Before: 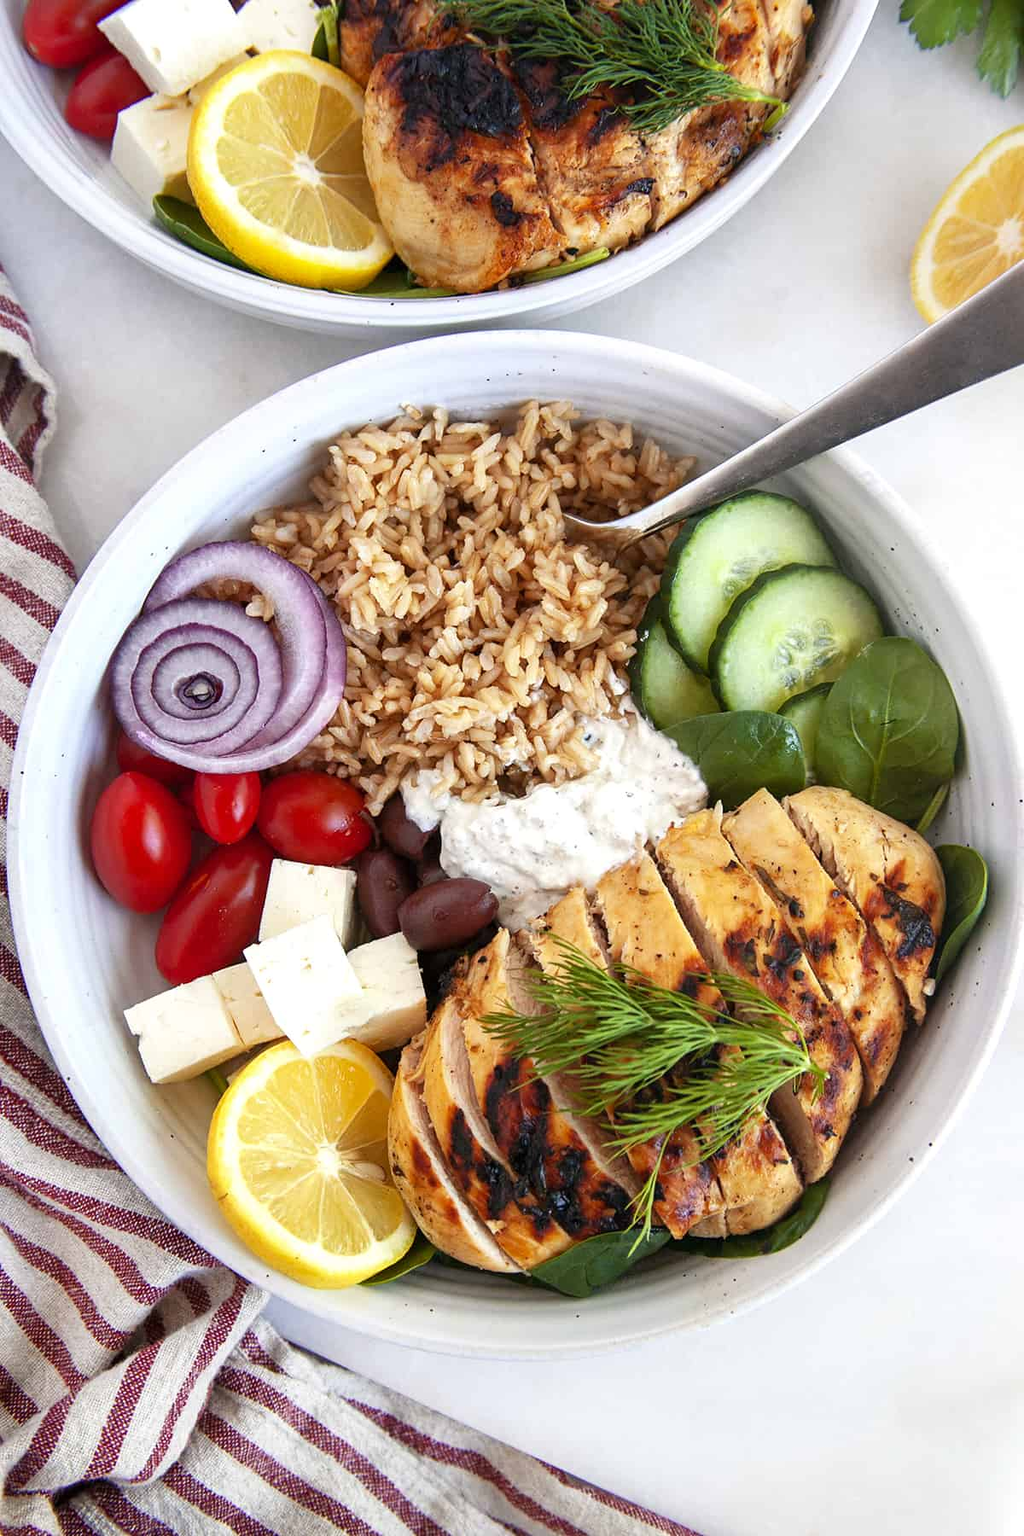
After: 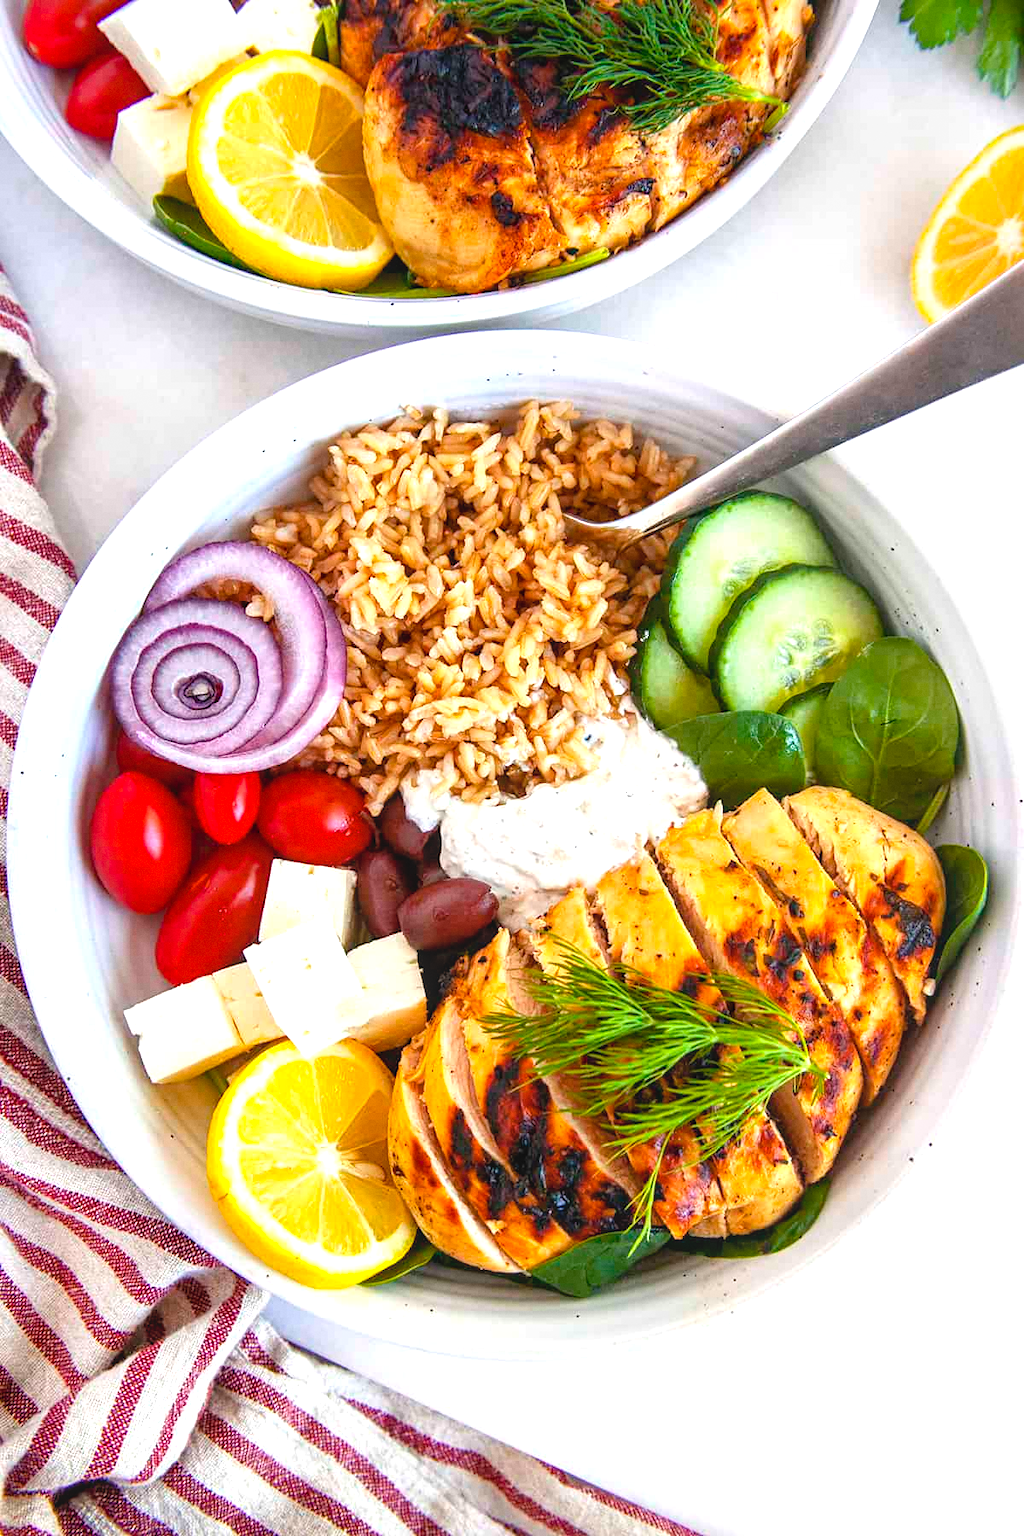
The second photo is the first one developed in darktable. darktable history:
local contrast: detail 110%
color balance rgb: perceptual saturation grading › global saturation 20%, global vibrance 20%
grain: coarseness 0.09 ISO, strength 10%
exposure: exposure 0.493 EV, compensate highlight preservation false
